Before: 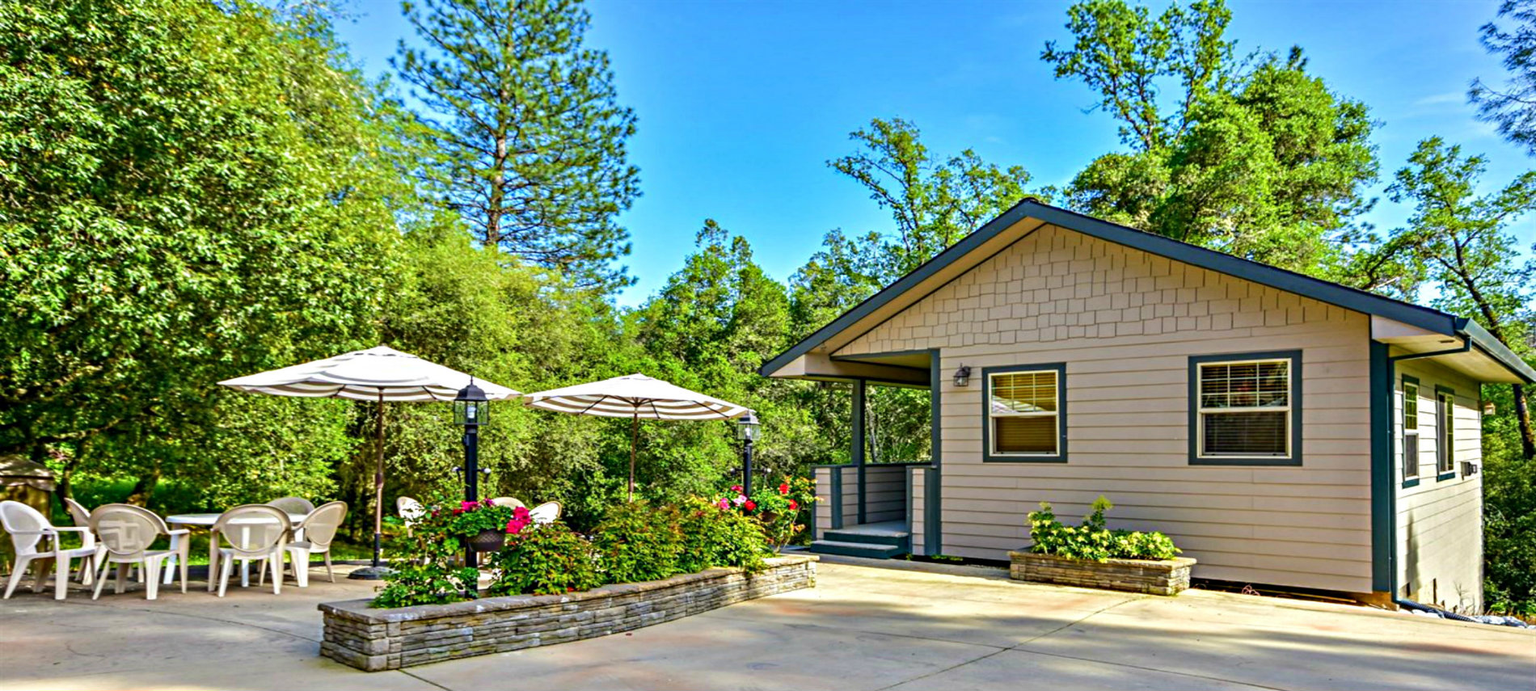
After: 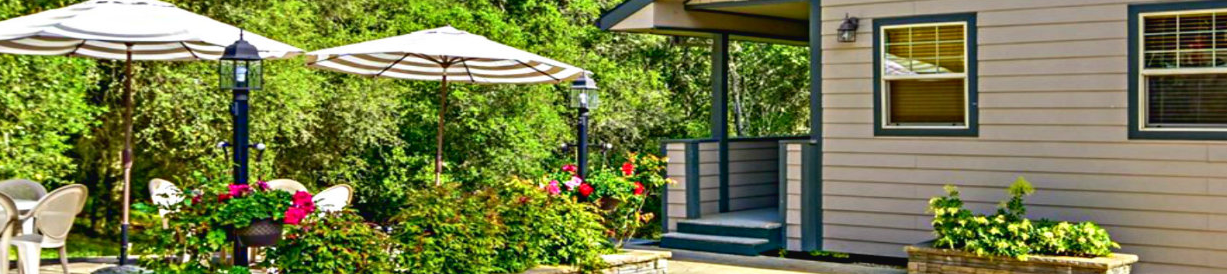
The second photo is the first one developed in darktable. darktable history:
crop: left 18.052%, top 51.052%, right 17.334%, bottom 16.832%
tone curve: curves: ch0 [(0, 0.024) (0.119, 0.146) (0.474, 0.485) (0.718, 0.739) (0.817, 0.839) (1, 0.998)]; ch1 [(0, 0) (0.377, 0.416) (0.439, 0.451) (0.477, 0.485) (0.501, 0.503) (0.538, 0.544) (0.58, 0.613) (0.664, 0.7) (0.783, 0.804) (1, 1)]; ch2 [(0, 0) (0.38, 0.405) (0.463, 0.456) (0.498, 0.497) (0.524, 0.535) (0.578, 0.576) (0.648, 0.665) (1, 1)], color space Lab, linked channels, preserve colors none
